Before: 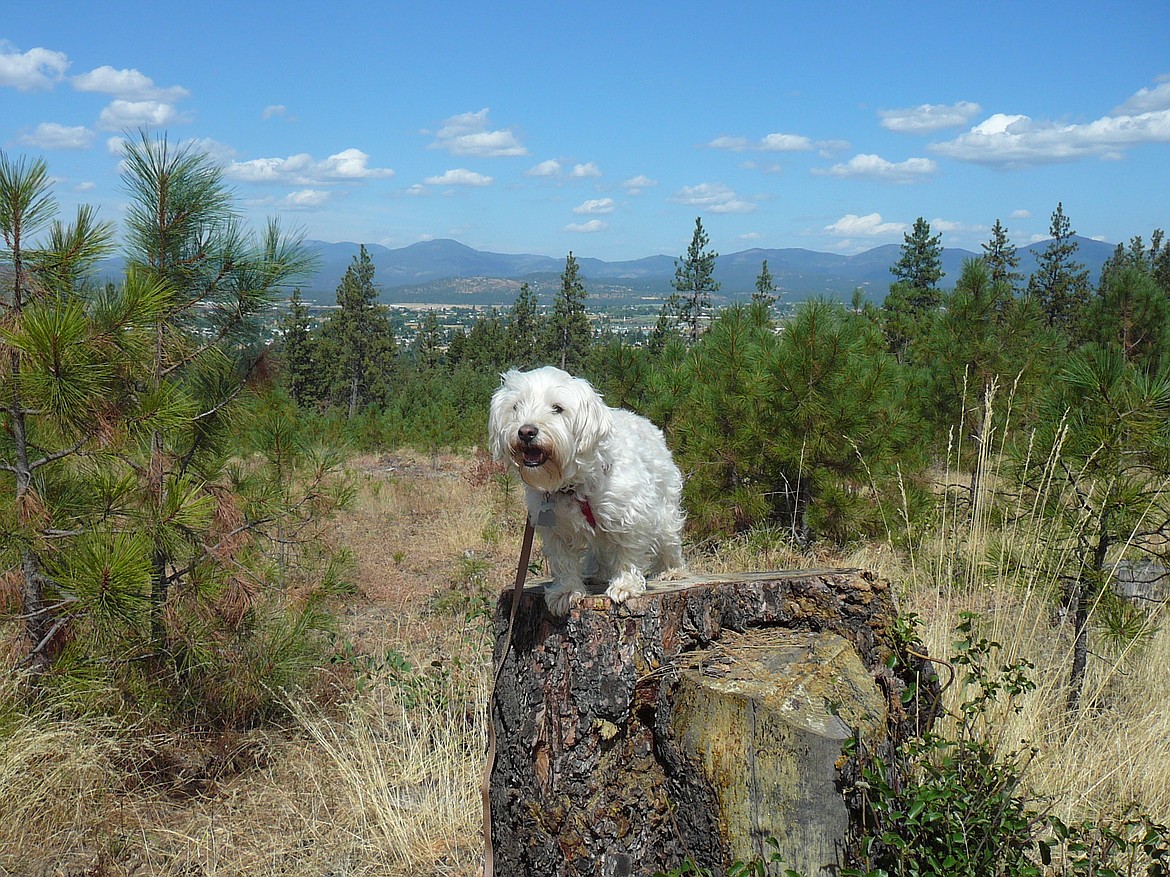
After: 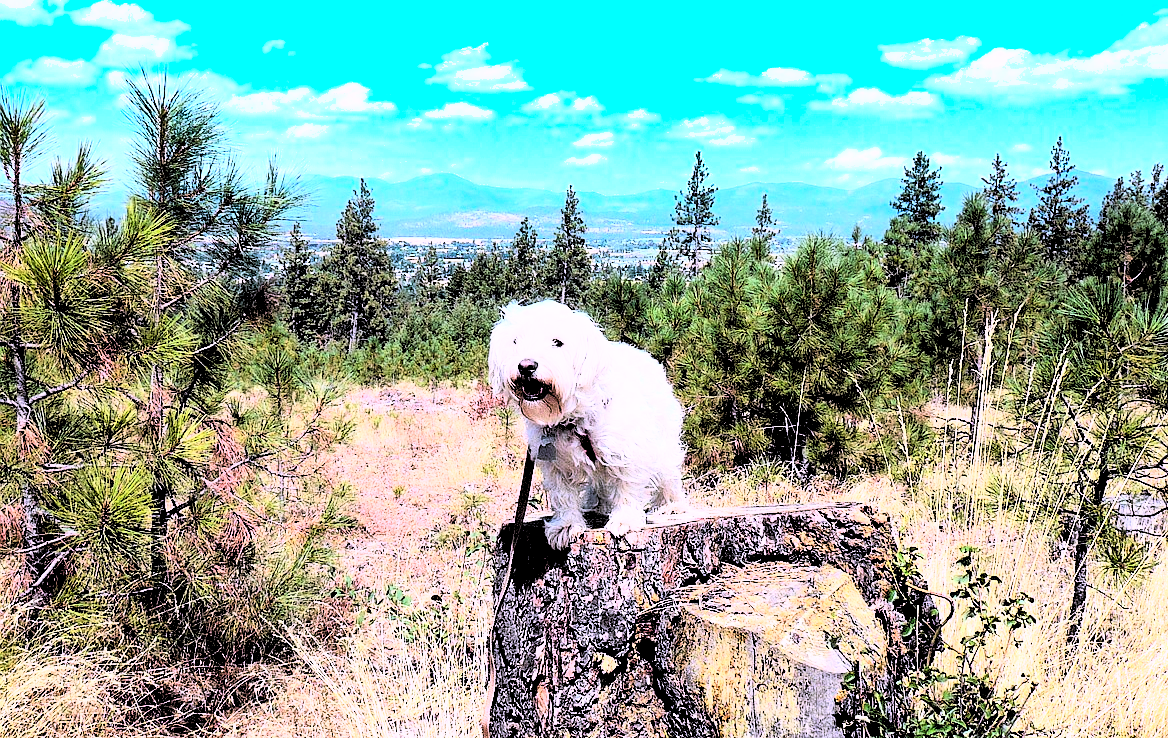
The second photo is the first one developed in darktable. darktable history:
crop: top 7.625%, bottom 8.027%
color correction: highlights a* 15.03, highlights b* -25.07
shadows and highlights: shadows 53, soften with gaussian
rgb curve: curves: ch0 [(0, 0) (0.21, 0.15) (0.24, 0.21) (0.5, 0.75) (0.75, 0.96) (0.89, 0.99) (1, 1)]; ch1 [(0, 0.02) (0.21, 0.13) (0.25, 0.2) (0.5, 0.67) (0.75, 0.9) (0.89, 0.97) (1, 1)]; ch2 [(0, 0.02) (0.21, 0.13) (0.25, 0.2) (0.5, 0.67) (0.75, 0.9) (0.89, 0.97) (1, 1)], compensate middle gray true
contrast brightness saturation: contrast 0.24, brightness 0.26, saturation 0.39
rgb levels: levels [[0.029, 0.461, 0.922], [0, 0.5, 1], [0, 0.5, 1]]
